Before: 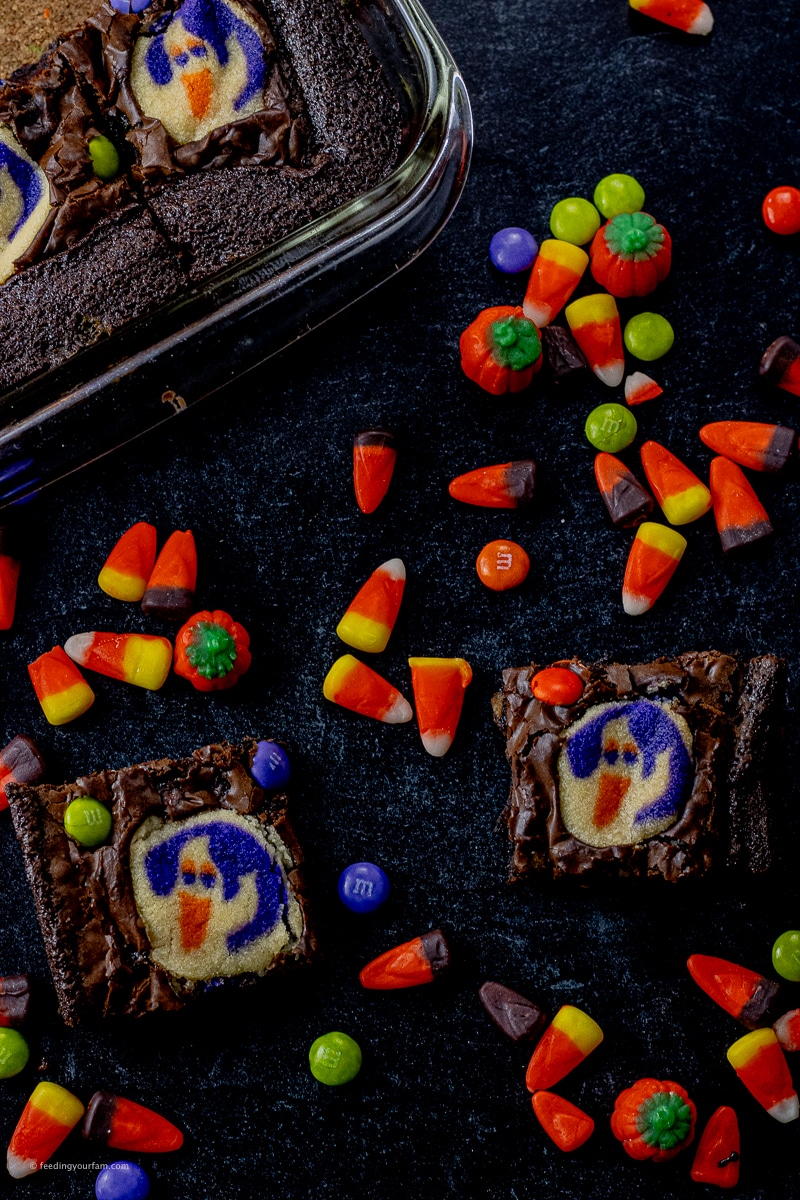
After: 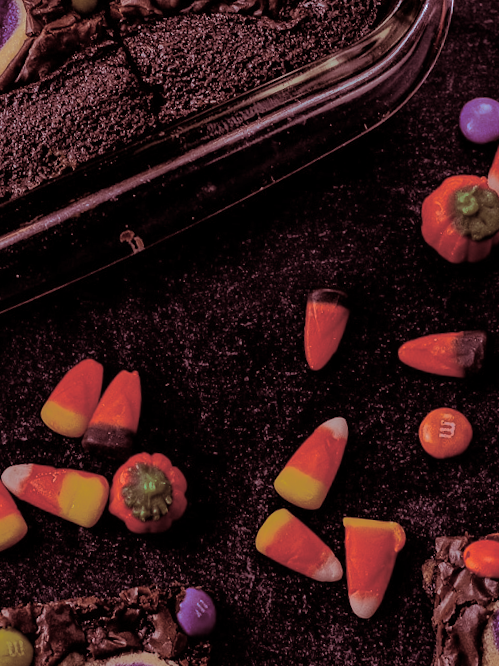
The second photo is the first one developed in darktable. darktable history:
split-toning: highlights › hue 187.2°, highlights › saturation 0.83, balance -68.05, compress 56.43%
shadows and highlights: shadows 25, highlights -70
crop and rotate: angle -4.99°, left 2.122%, top 6.945%, right 27.566%, bottom 30.519%
color balance rgb: shadows lift › luminance -10%, highlights gain › luminance 10%, saturation formula JzAzBz (2021)
